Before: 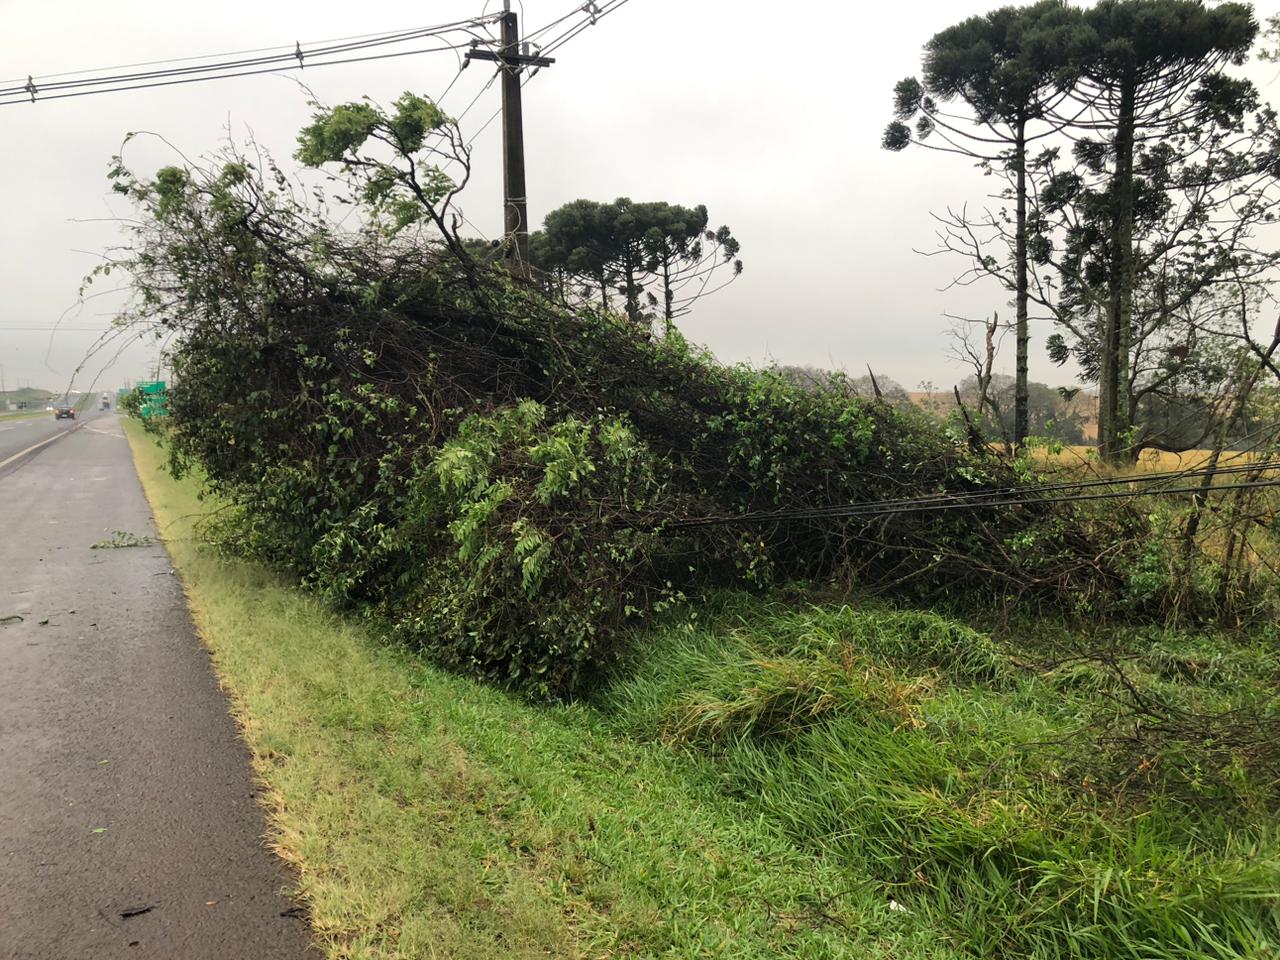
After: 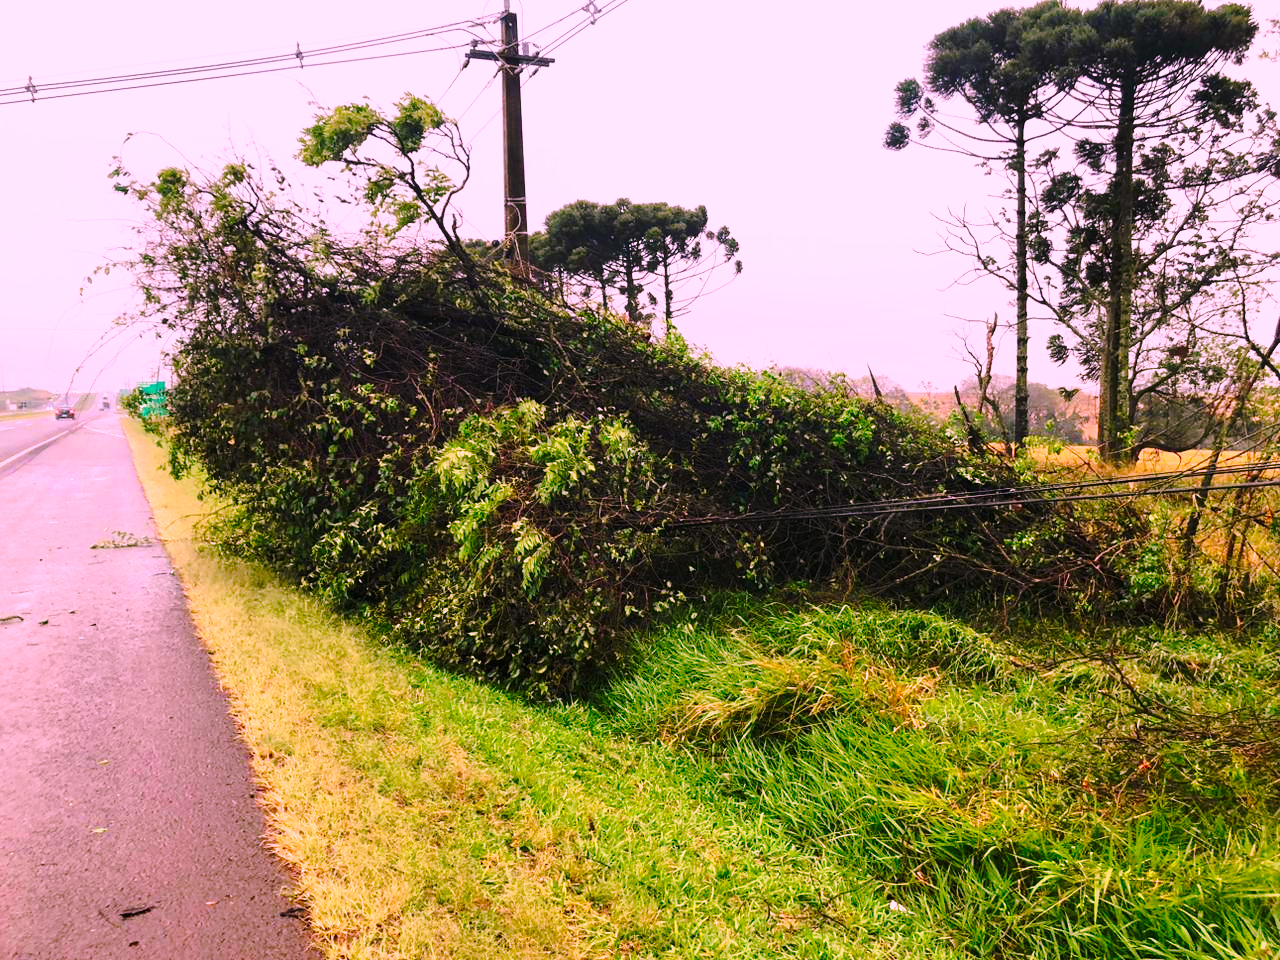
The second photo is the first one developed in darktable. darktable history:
color correction: highlights a* 19.5, highlights b* -11.53, saturation 1.69
base curve: curves: ch0 [(0, 0) (0.036, 0.037) (0.121, 0.228) (0.46, 0.76) (0.859, 0.983) (1, 1)], preserve colors none
